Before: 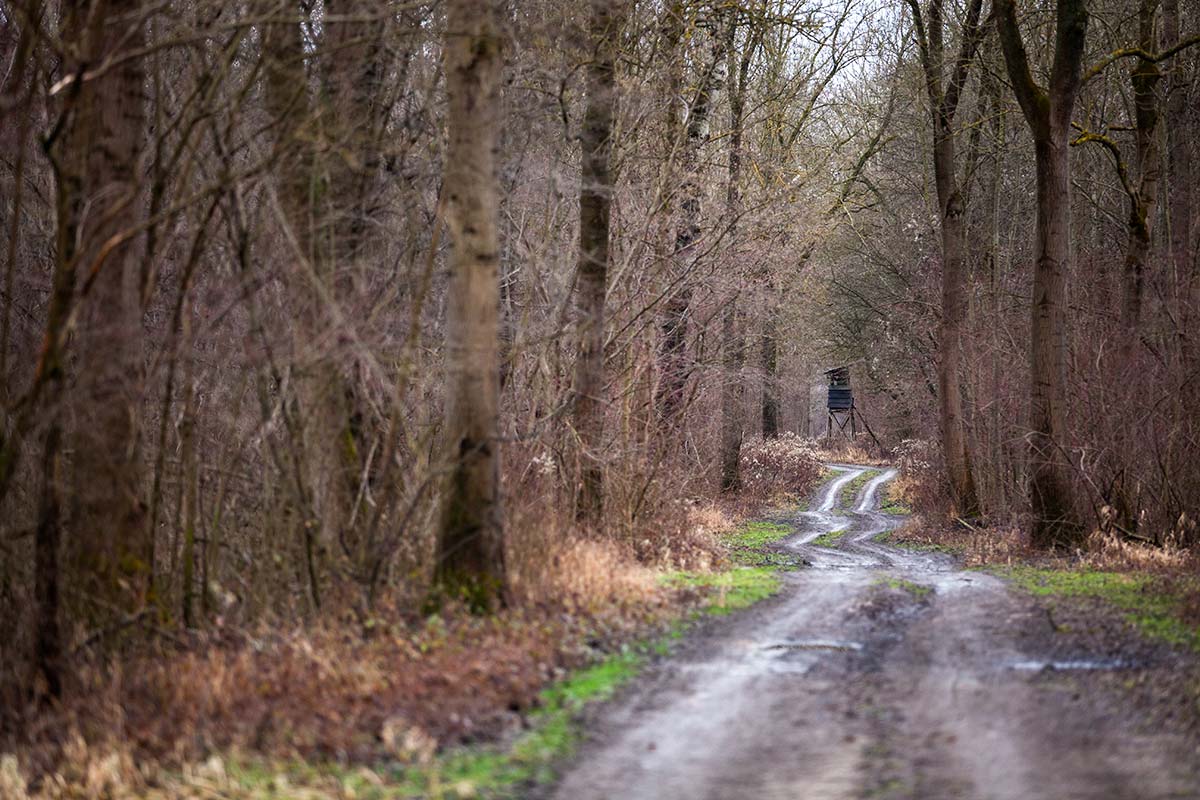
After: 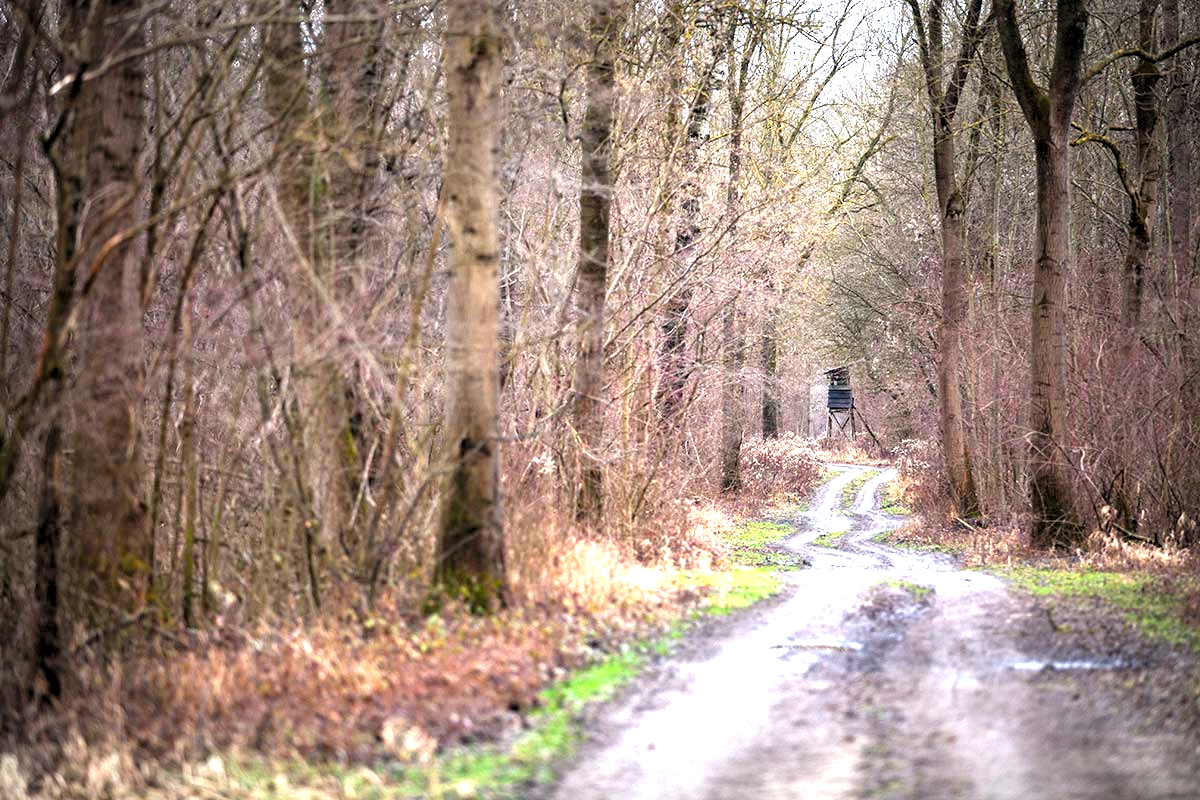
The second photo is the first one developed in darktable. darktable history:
exposure: black level correction 0, exposure 1.45 EV, compensate exposure bias true, compensate highlight preservation false
levels: levels [0.073, 0.497, 0.972]
vignetting: fall-off radius 70%, automatic ratio true
